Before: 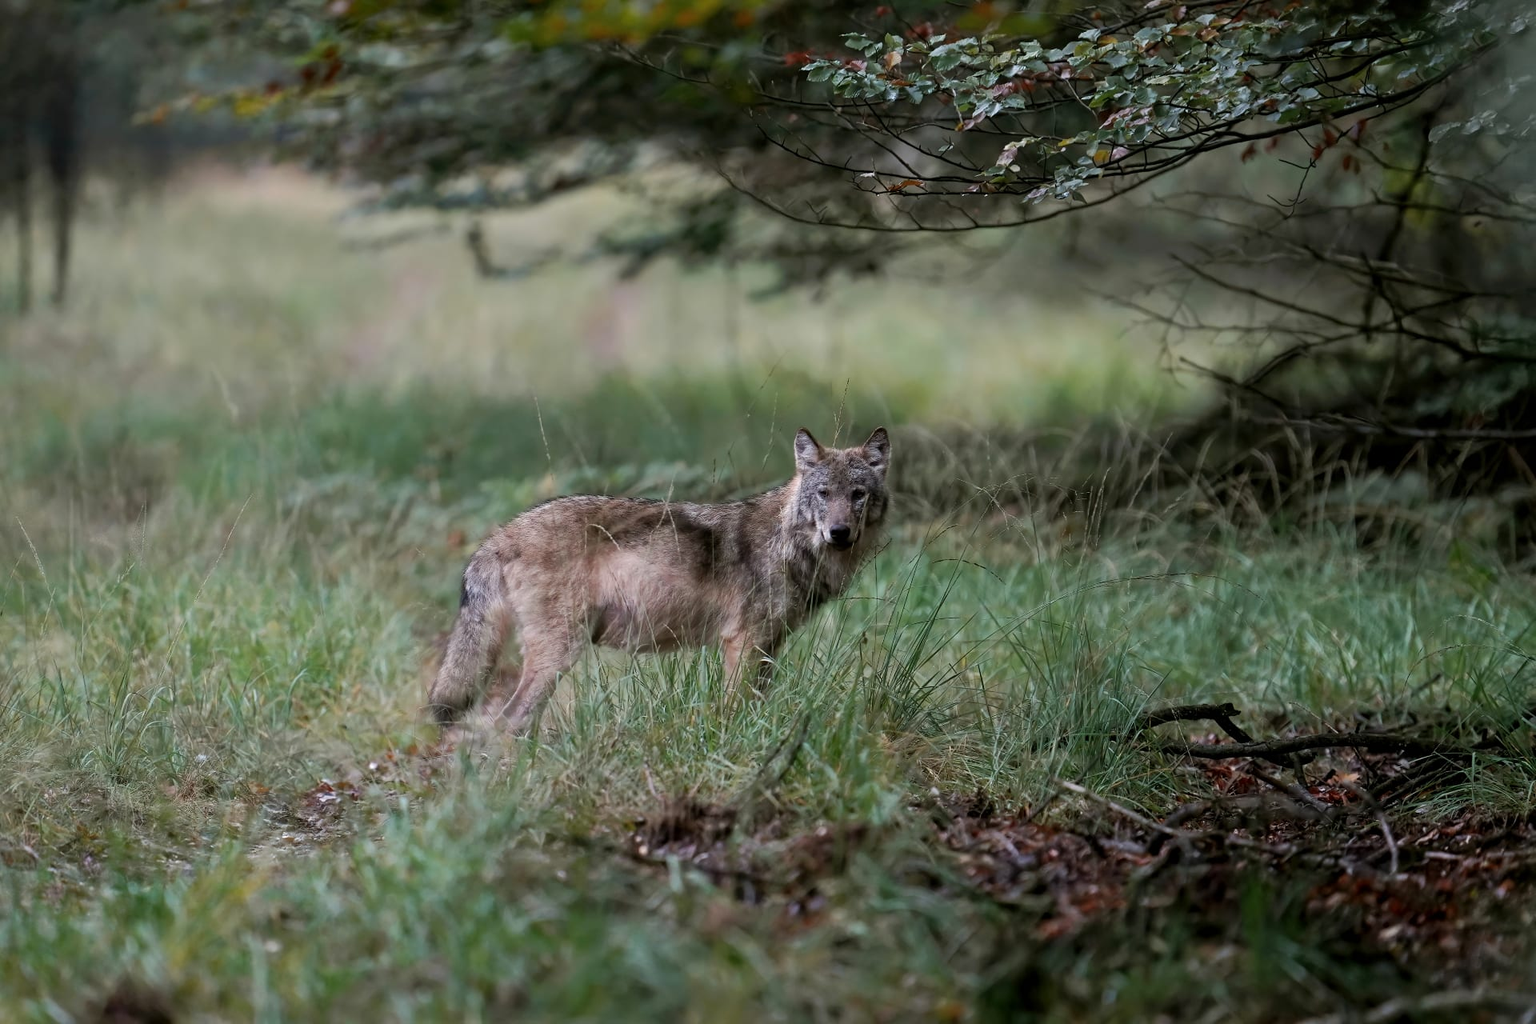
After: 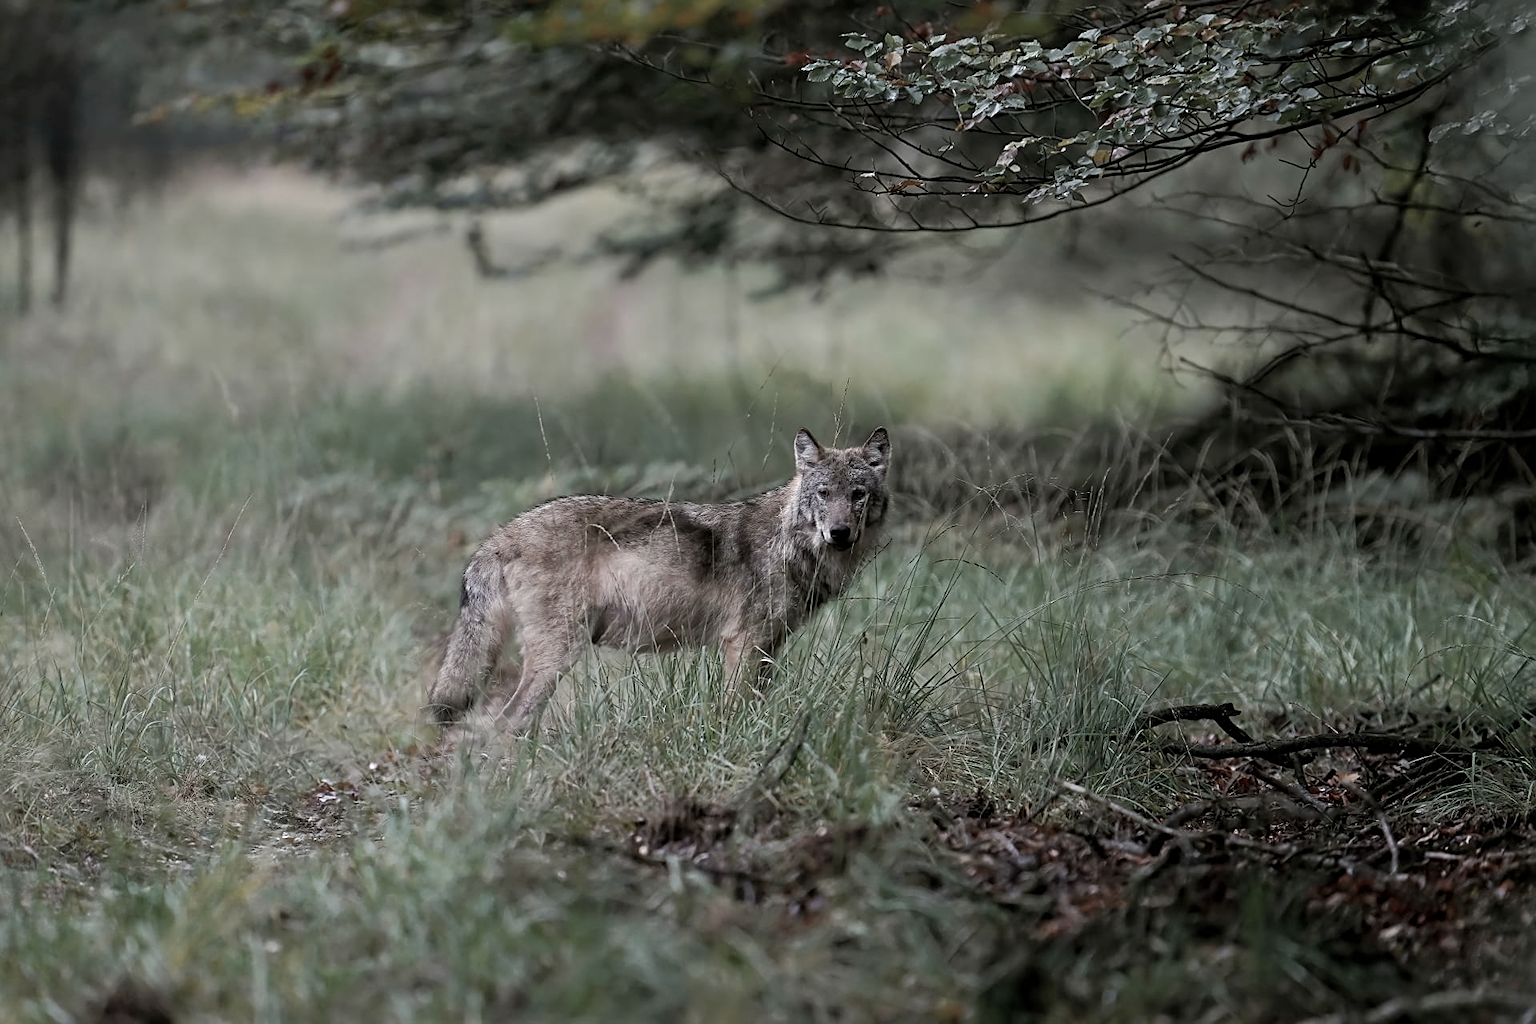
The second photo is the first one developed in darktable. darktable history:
color zones: curves: ch1 [(0, 0.292) (0.001, 0.292) (0.2, 0.264) (0.4, 0.248) (0.6, 0.248) (0.8, 0.264) (0.999, 0.292) (1, 0.292)]
sharpen: on, module defaults
